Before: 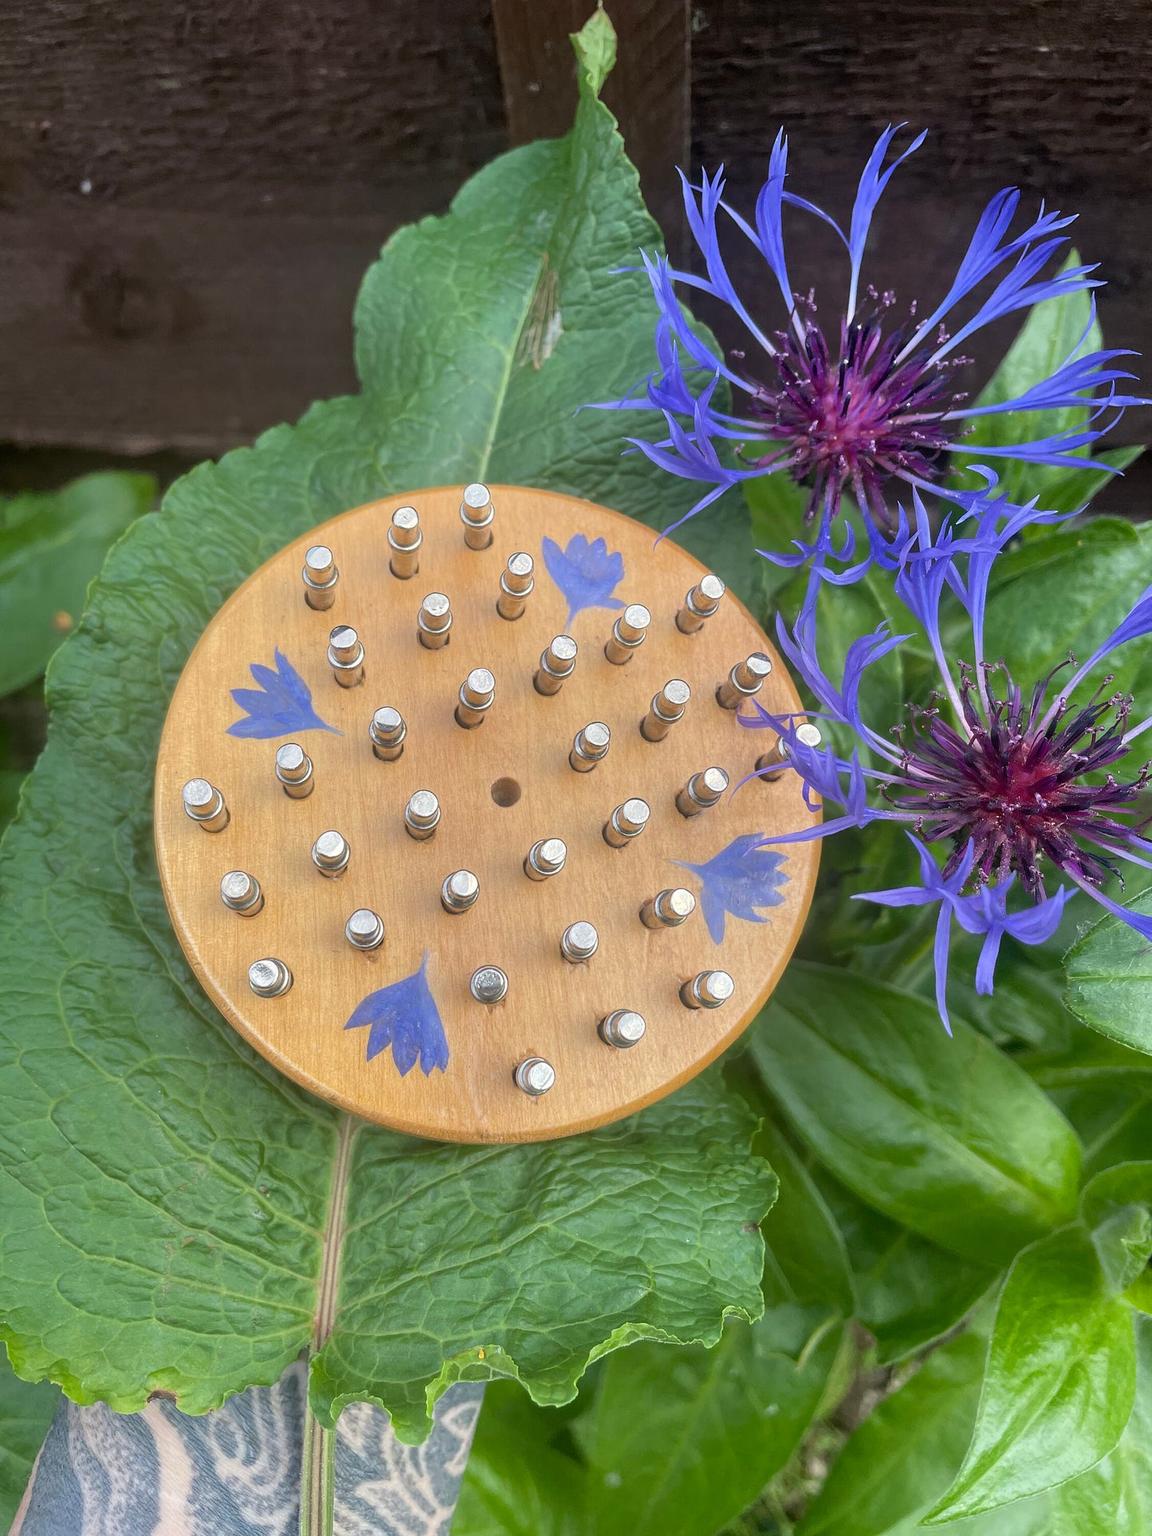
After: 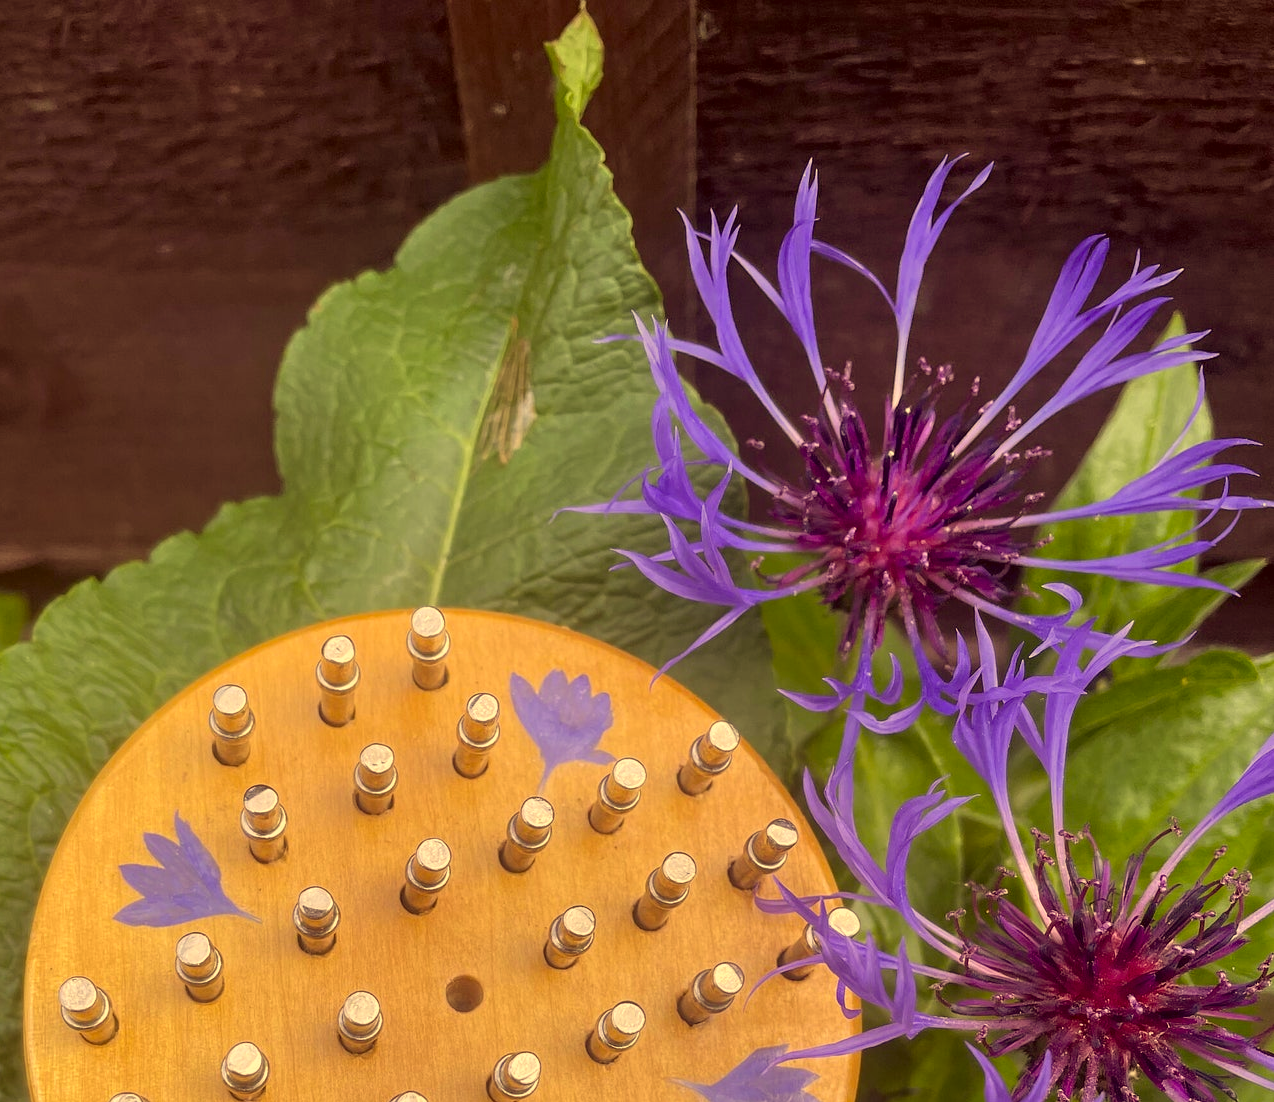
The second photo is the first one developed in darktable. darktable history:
color correction: highlights a* 10.12, highlights b* 39.04, shadows a* 14.62, shadows b* 3.37
crop and rotate: left 11.812%, bottom 42.776%
color balance rgb: global vibrance -1%, saturation formula JzAzBz (2021)
